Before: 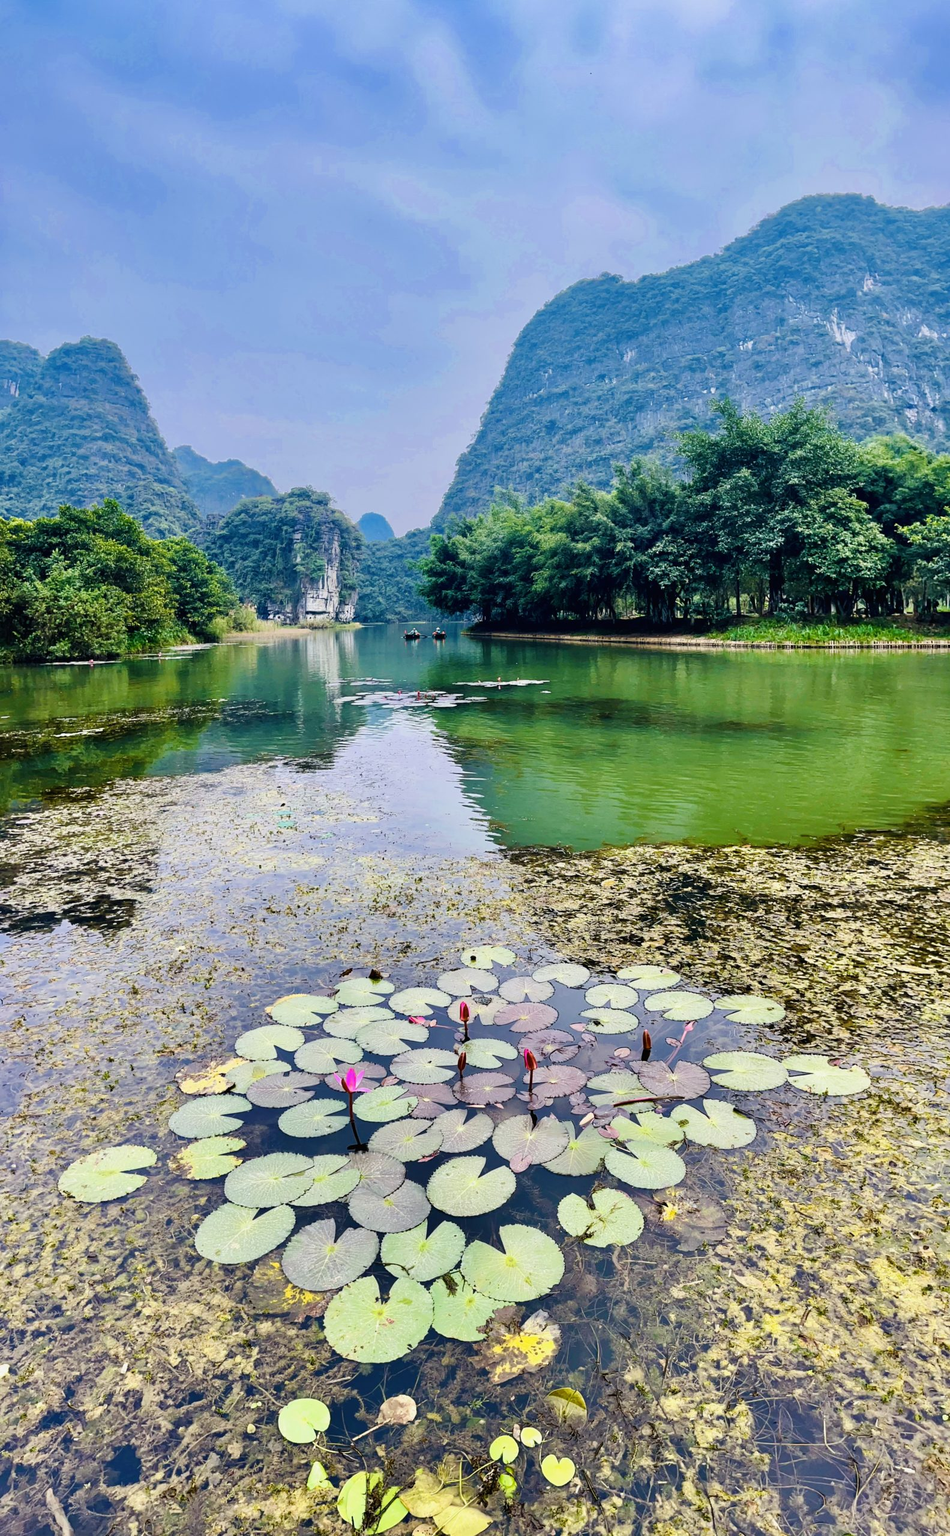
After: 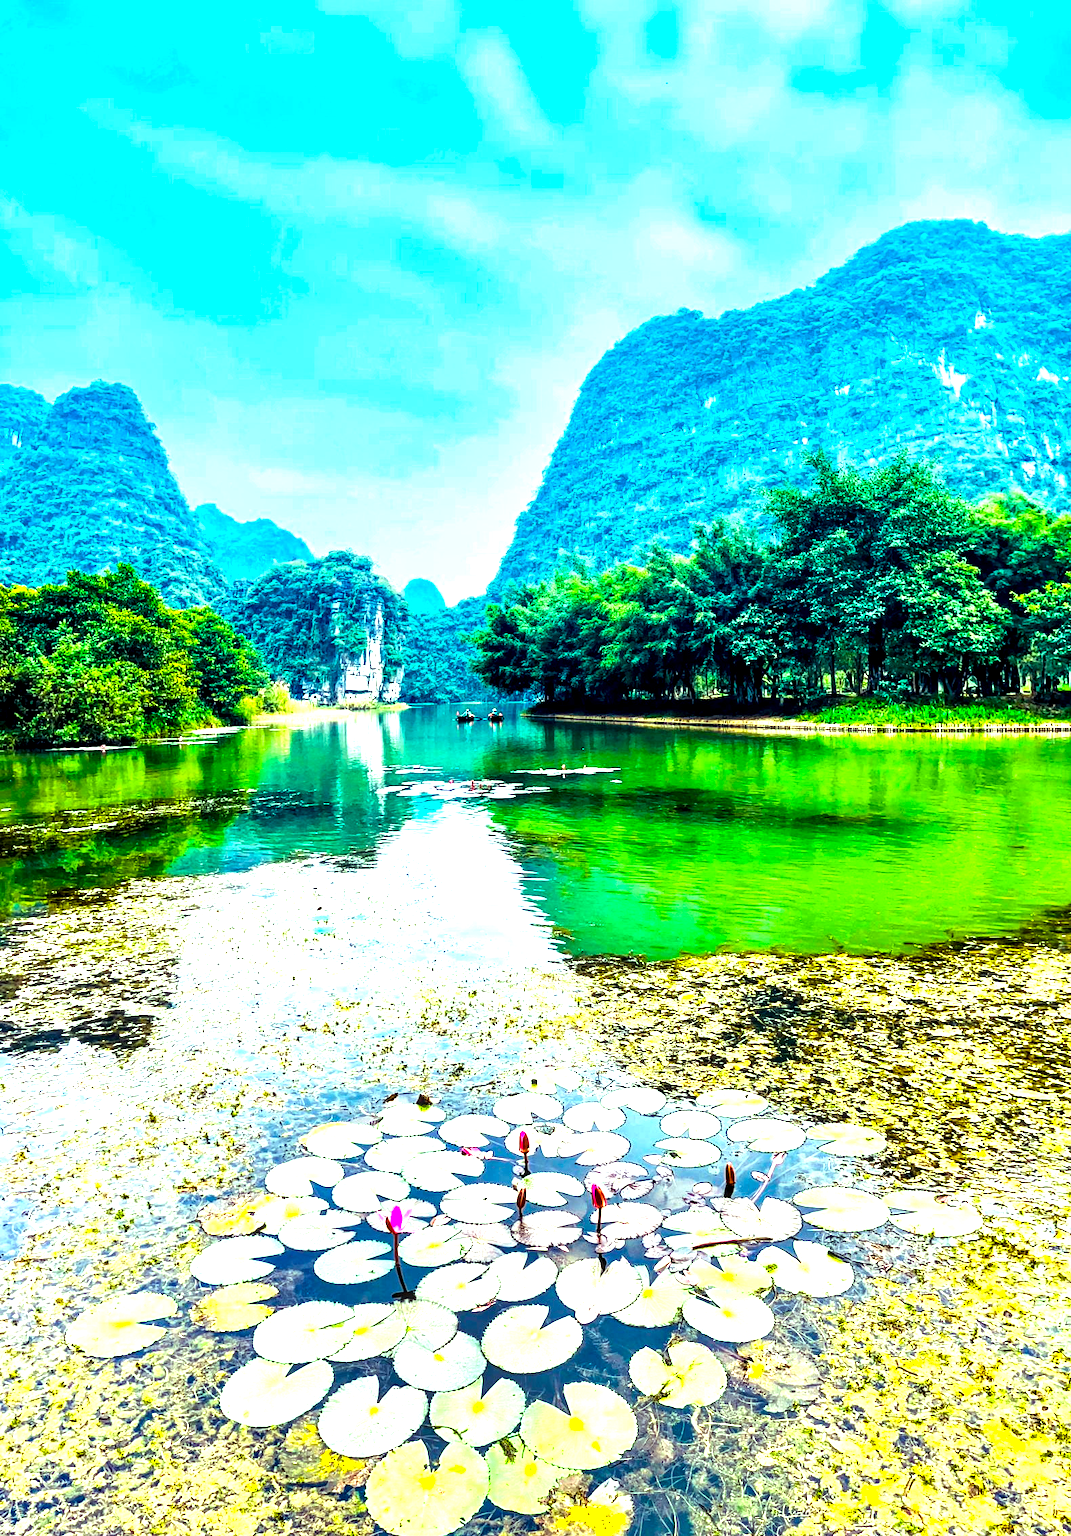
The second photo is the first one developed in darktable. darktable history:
exposure: black level correction -0.002, exposure 1.112 EV, compensate exposure bias true, compensate highlight preservation false
color balance rgb: highlights gain › luminance 15.277%, highlights gain › chroma 6.98%, highlights gain › hue 125.19°, perceptual saturation grading › global saturation 25.723%, global vibrance 30.16%, contrast 9.514%
local contrast: highlights 65%, shadows 54%, detail 168%, midtone range 0.521
crop and rotate: top 0%, bottom 11.394%
